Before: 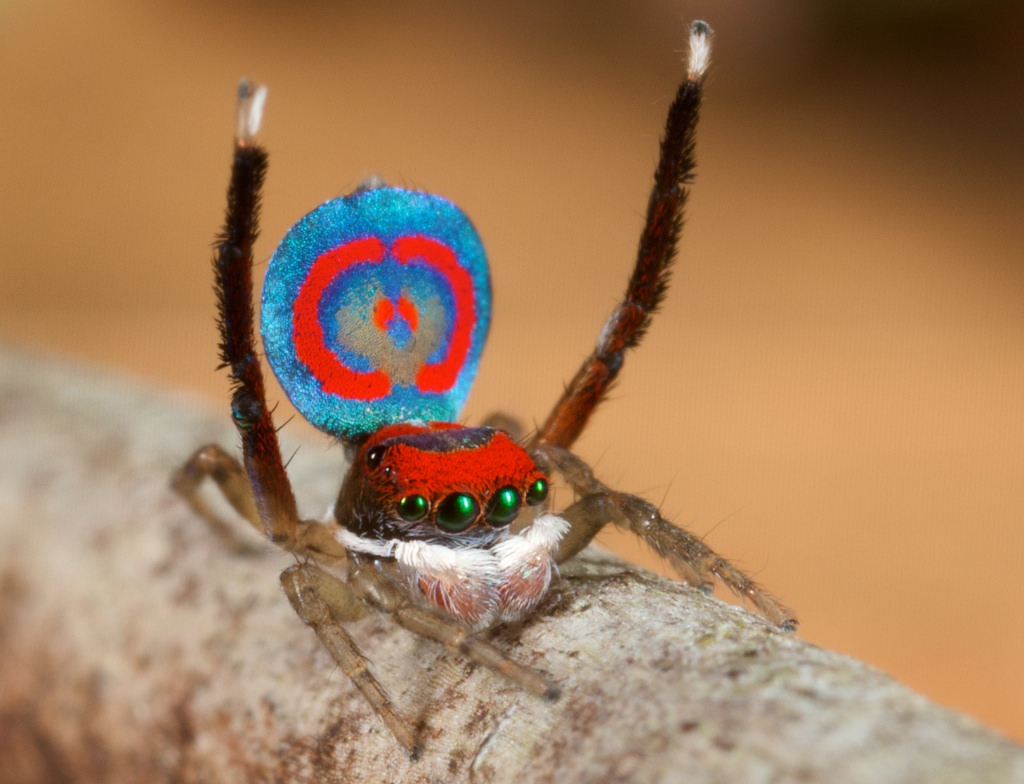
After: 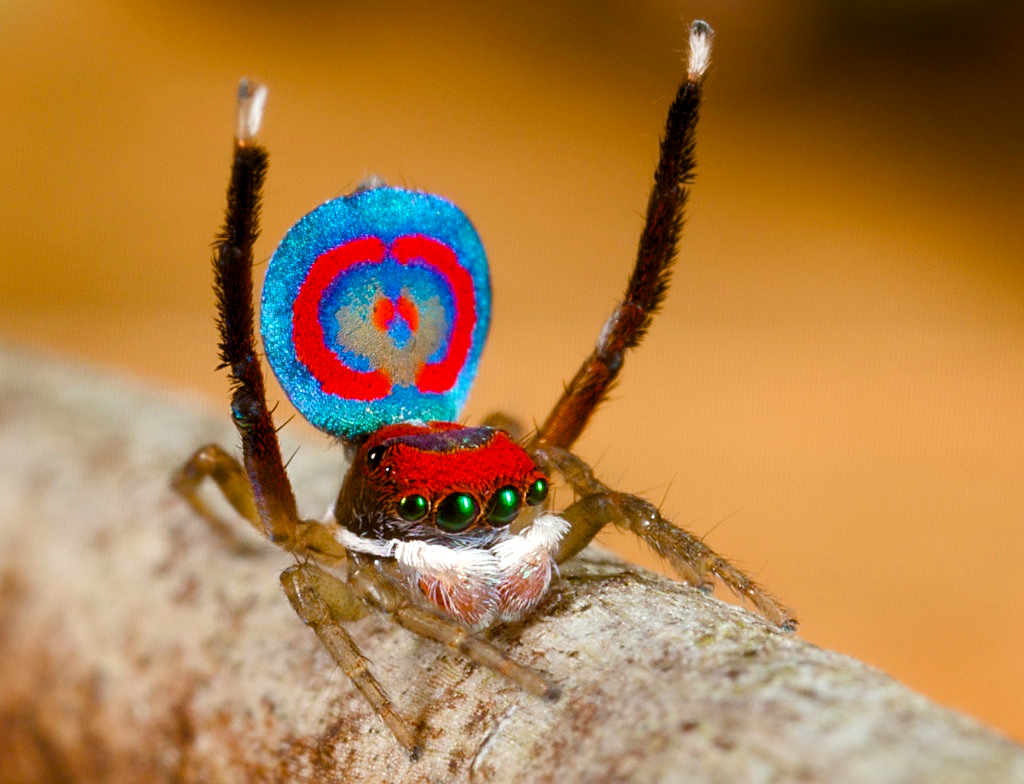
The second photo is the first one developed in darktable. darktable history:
color balance rgb: perceptual saturation grading › global saturation 35%, perceptual saturation grading › highlights -25%, perceptual saturation grading › shadows 50%
sharpen: on, module defaults
levels: levels [0.016, 0.484, 0.953]
color correction: highlights a* -0.137, highlights b* 0.137
